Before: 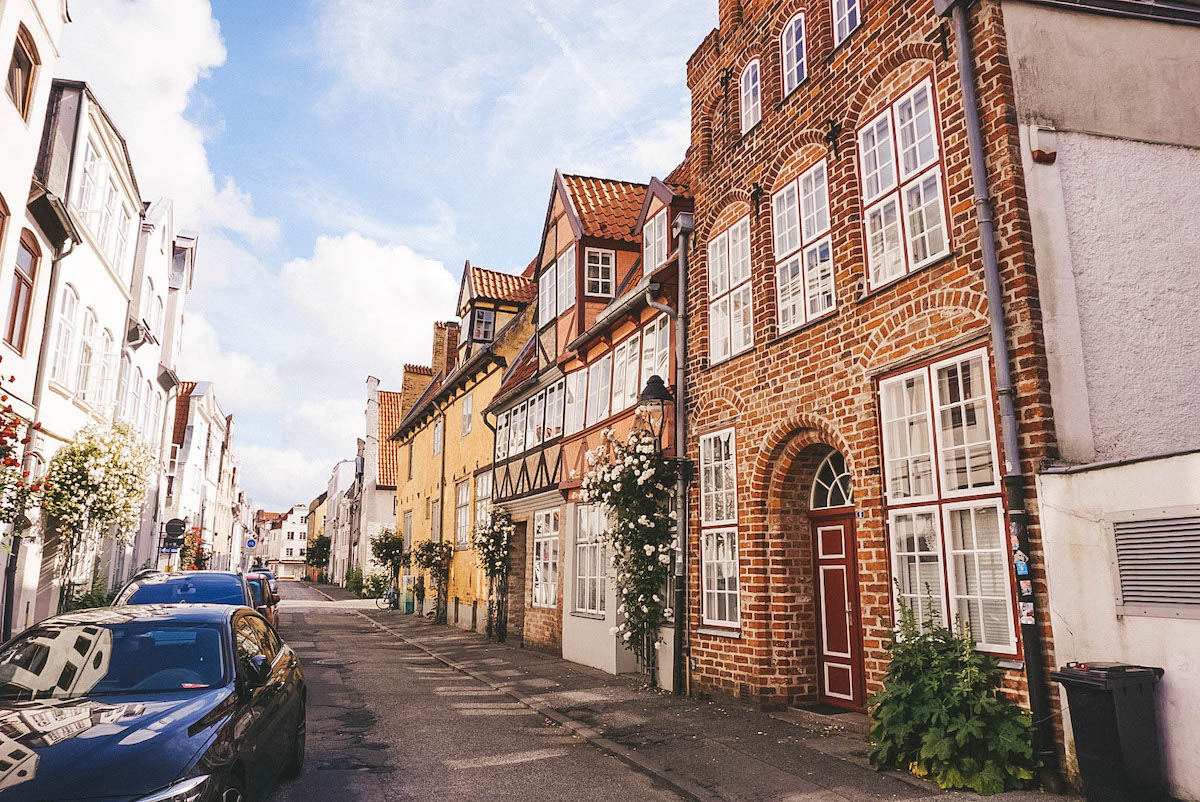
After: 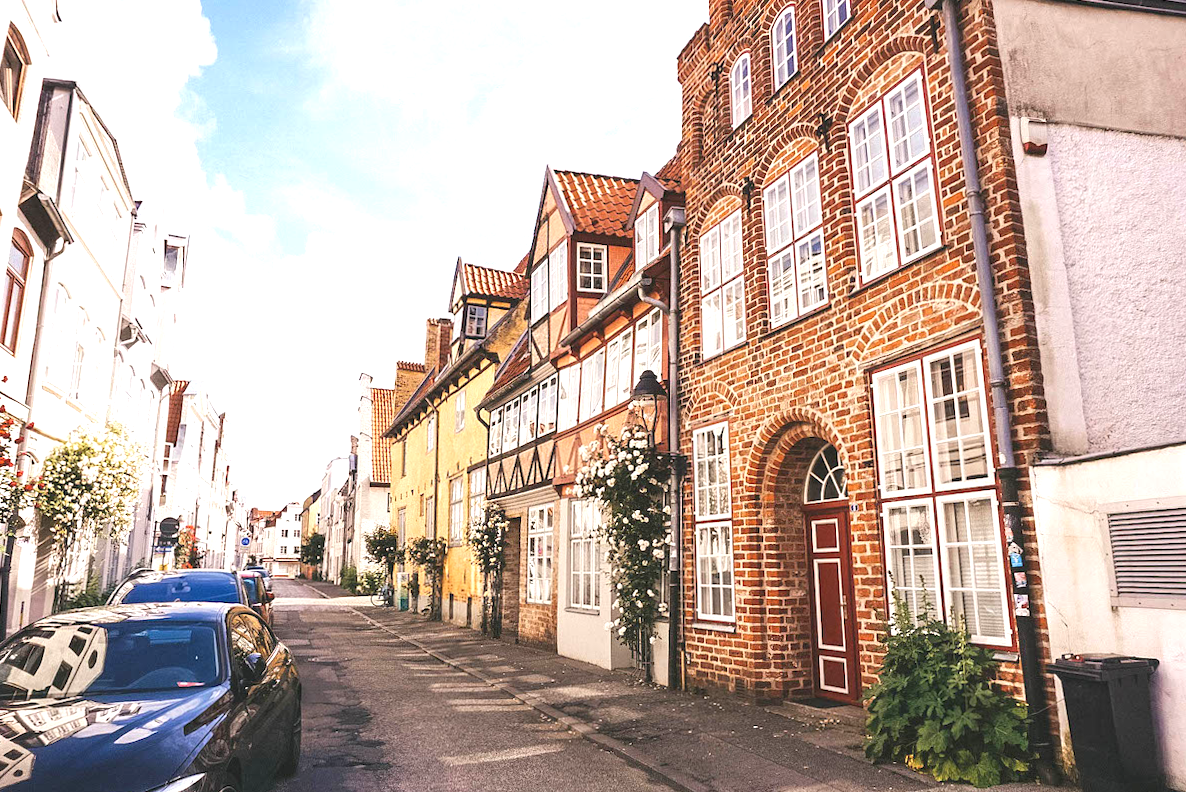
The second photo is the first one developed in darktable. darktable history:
rotate and perspective: rotation -0.45°, automatic cropping original format, crop left 0.008, crop right 0.992, crop top 0.012, crop bottom 0.988
exposure: exposure 0.669 EV, compensate highlight preservation false
